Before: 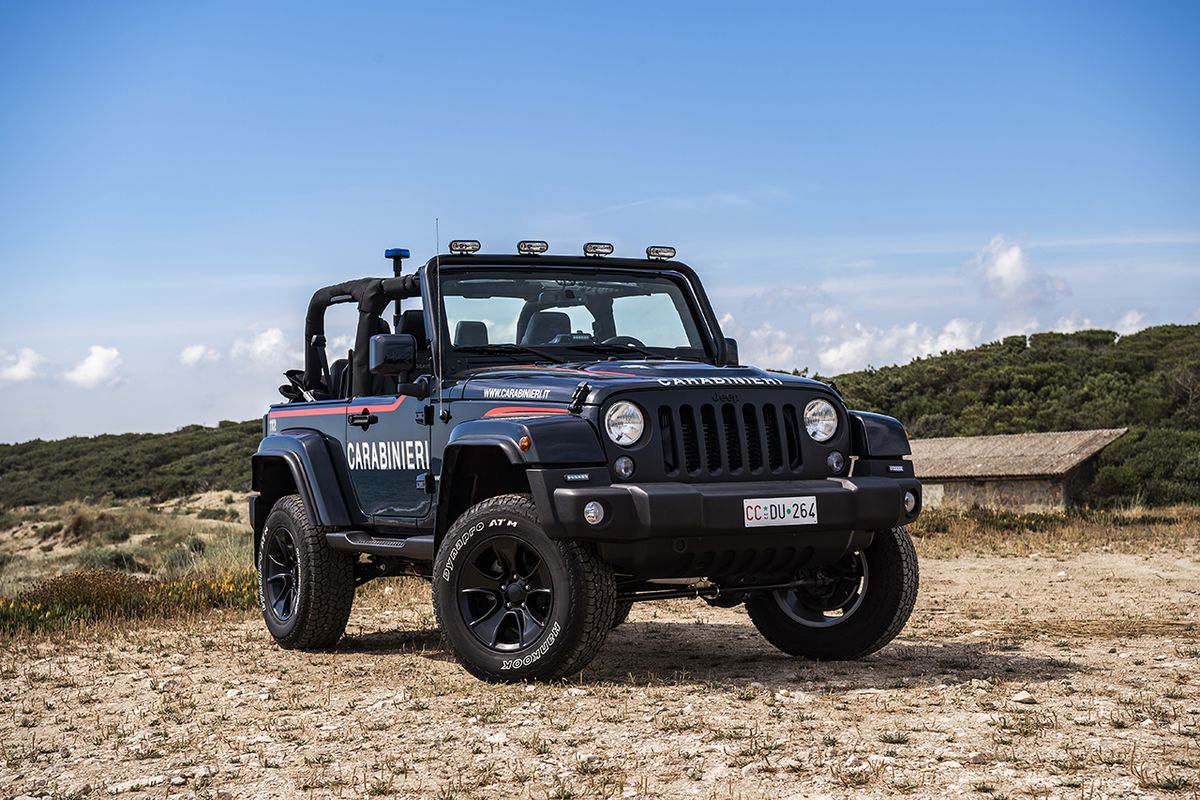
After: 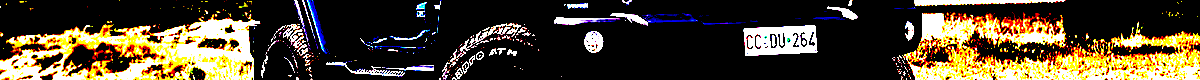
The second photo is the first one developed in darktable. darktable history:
exposure: black level correction 0.1, exposure 3 EV, compensate highlight preservation false
crop and rotate: top 59.084%, bottom 30.916%
